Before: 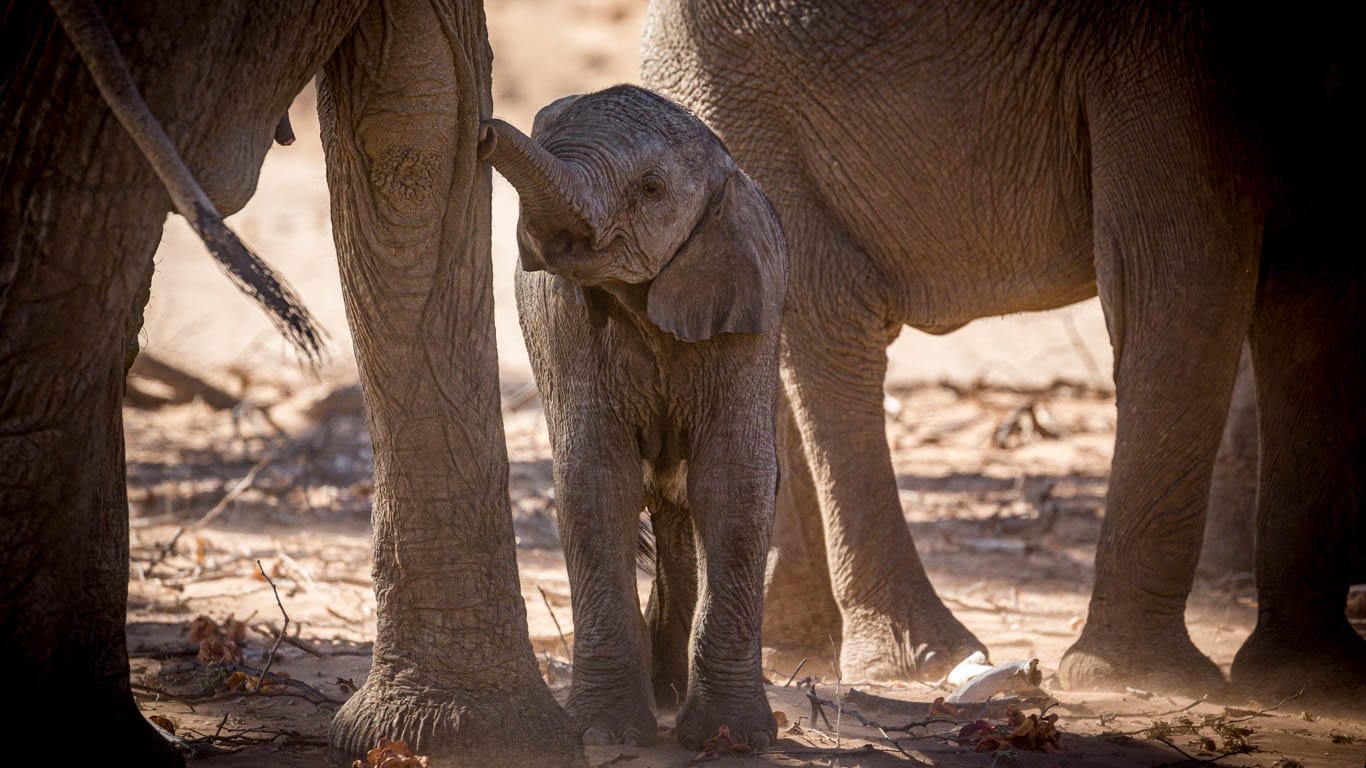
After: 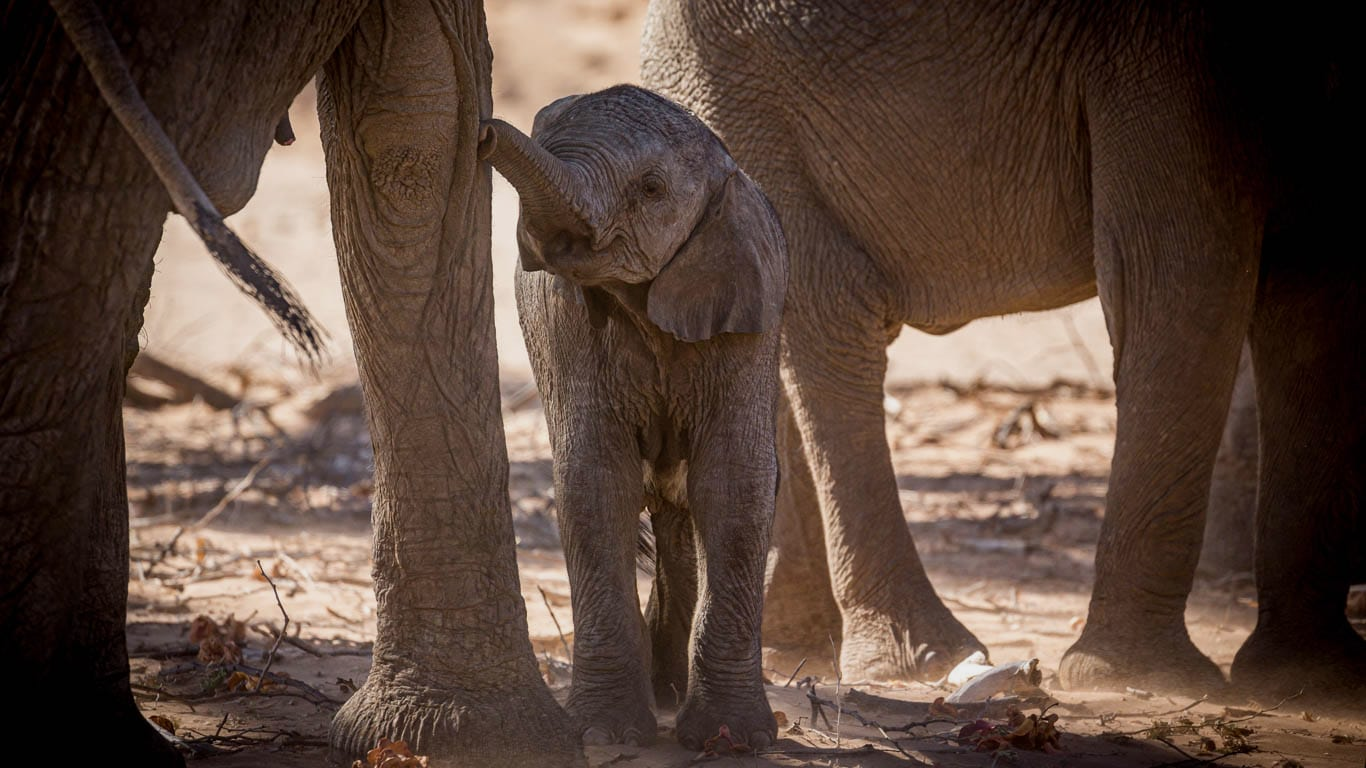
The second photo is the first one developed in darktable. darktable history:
exposure: exposure -0.236 EV, compensate highlight preservation false
